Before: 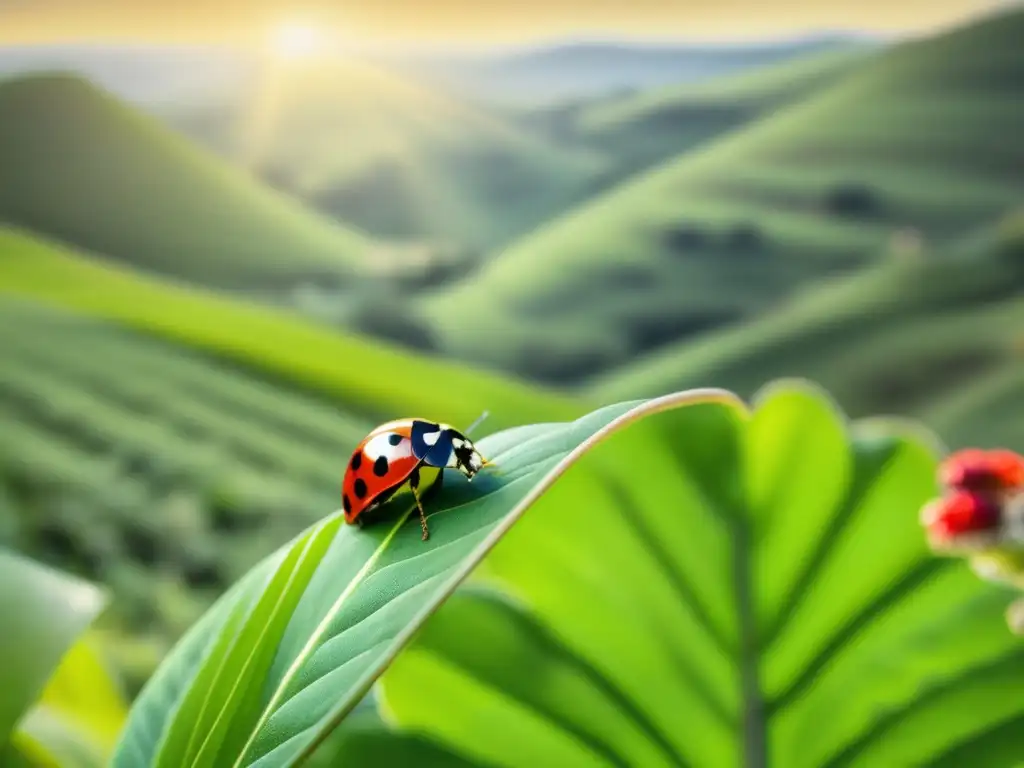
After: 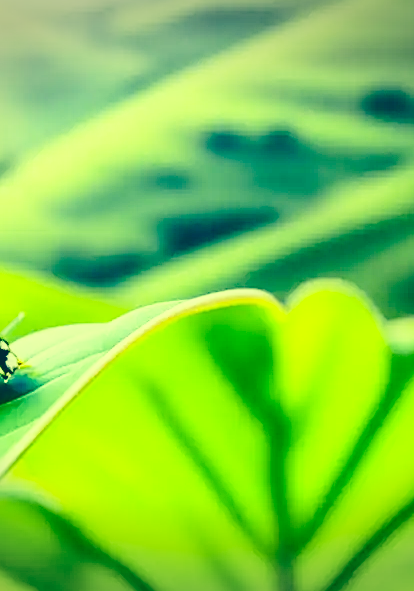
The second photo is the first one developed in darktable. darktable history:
base curve: curves: ch0 [(0, 0) (0.028, 0.03) (0.121, 0.232) (0.46, 0.748) (0.859, 0.968) (1, 1)], preserve colors none
crop: left 45.348%, top 12.928%, right 14.139%, bottom 10.106%
sharpen: on, module defaults
local contrast: detail 110%
vignetting: fall-off start 100.03%, brightness -0.401, saturation -0.291, width/height ratio 1.322
color correction: highlights a* -15.65, highlights b* 40, shadows a* -39.68, shadows b* -26.01
contrast brightness saturation: contrast 0.223
